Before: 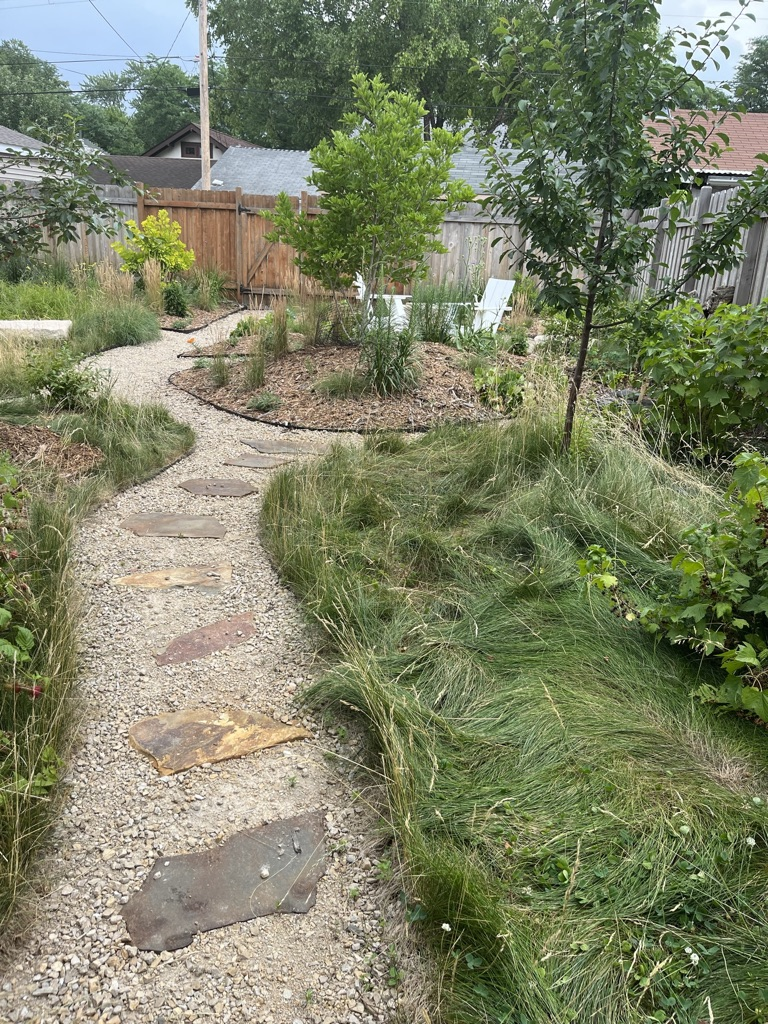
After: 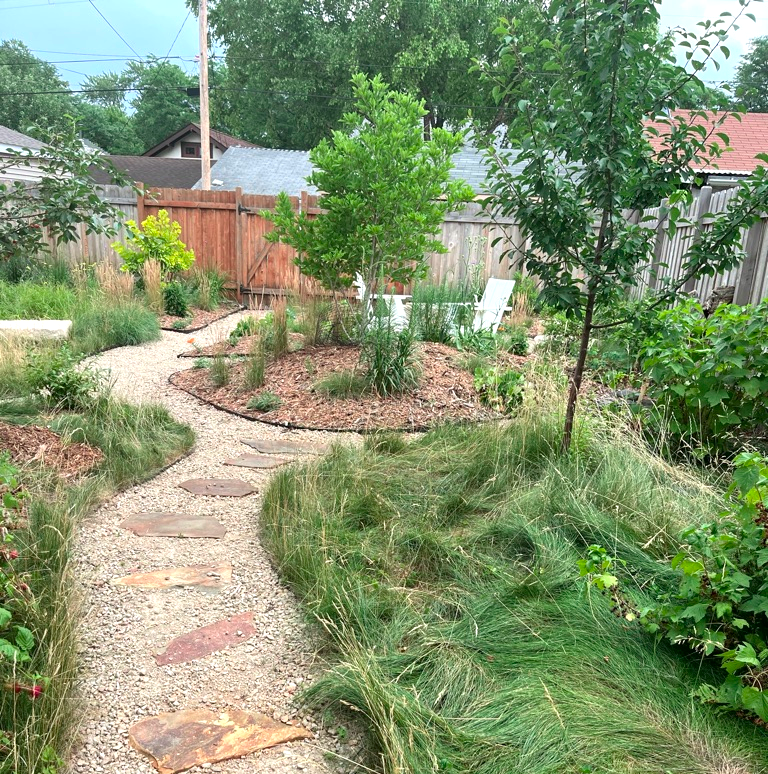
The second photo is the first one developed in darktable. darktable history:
crop: bottom 24.409%
exposure: black level correction 0, exposure 0.498 EV, compensate highlight preservation false
tone equalizer: -7 EV 0.207 EV, -6 EV 0.112 EV, -5 EV 0.099 EV, -4 EV 0.051 EV, -2 EV -0.025 EV, -1 EV -0.062 EV, +0 EV -0.09 EV, edges refinement/feathering 500, mask exposure compensation -1.57 EV, preserve details no
tone curve: curves: ch0 [(0, 0) (0.059, 0.027) (0.162, 0.125) (0.304, 0.279) (0.547, 0.532) (0.828, 0.815) (1, 0.983)]; ch1 [(0, 0) (0.23, 0.166) (0.34, 0.298) (0.371, 0.334) (0.435, 0.413) (0.477, 0.469) (0.499, 0.498) (0.529, 0.544) (0.559, 0.587) (0.743, 0.798) (1, 1)]; ch2 [(0, 0) (0.431, 0.414) (0.498, 0.503) (0.524, 0.531) (0.568, 0.567) (0.6, 0.597) (0.643, 0.631) (0.74, 0.721) (1, 1)], color space Lab, independent channels, preserve colors none
